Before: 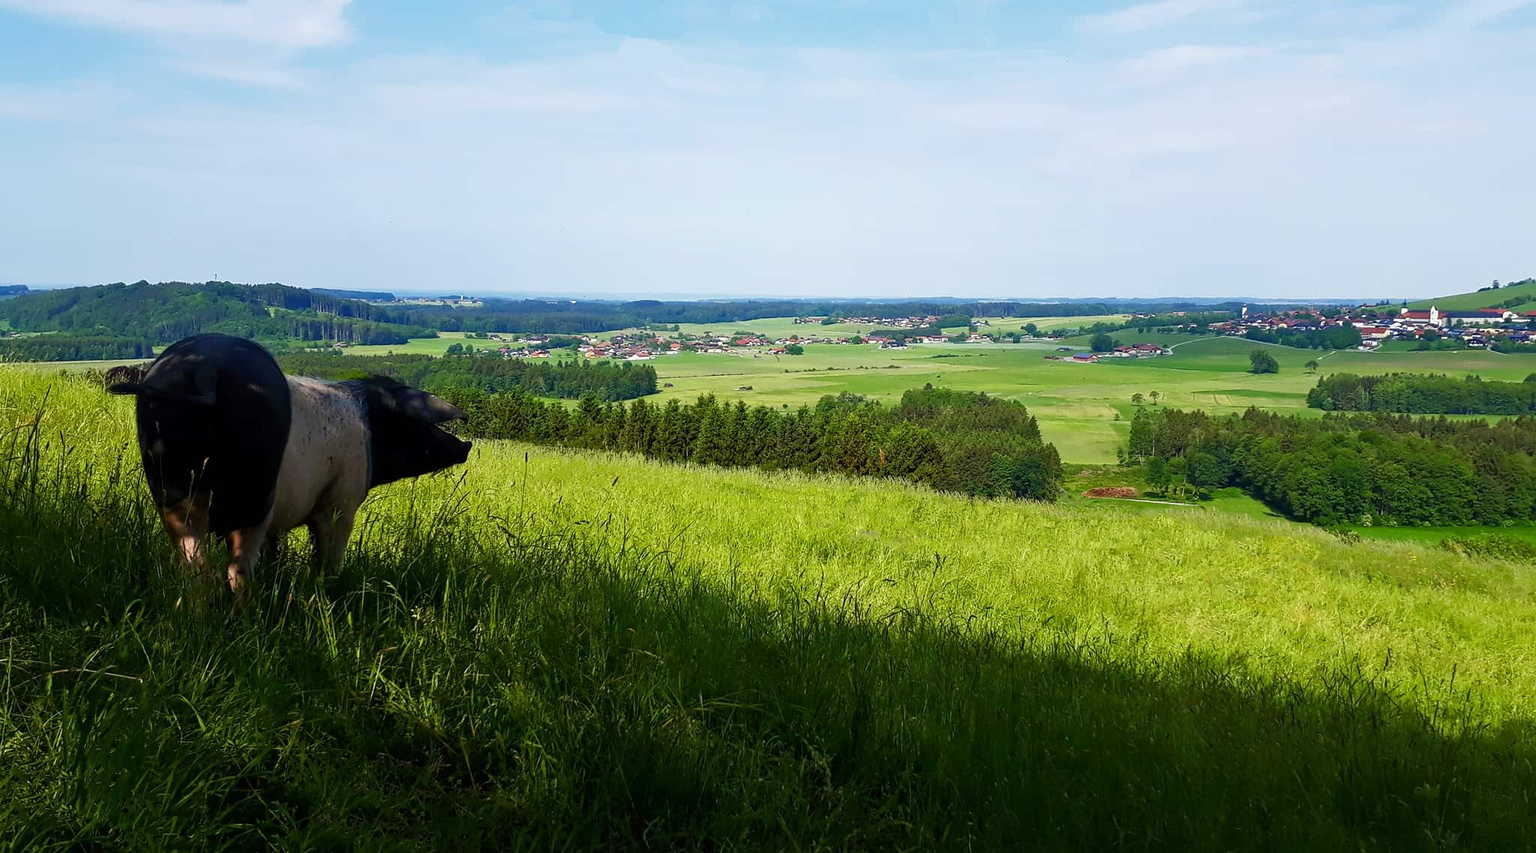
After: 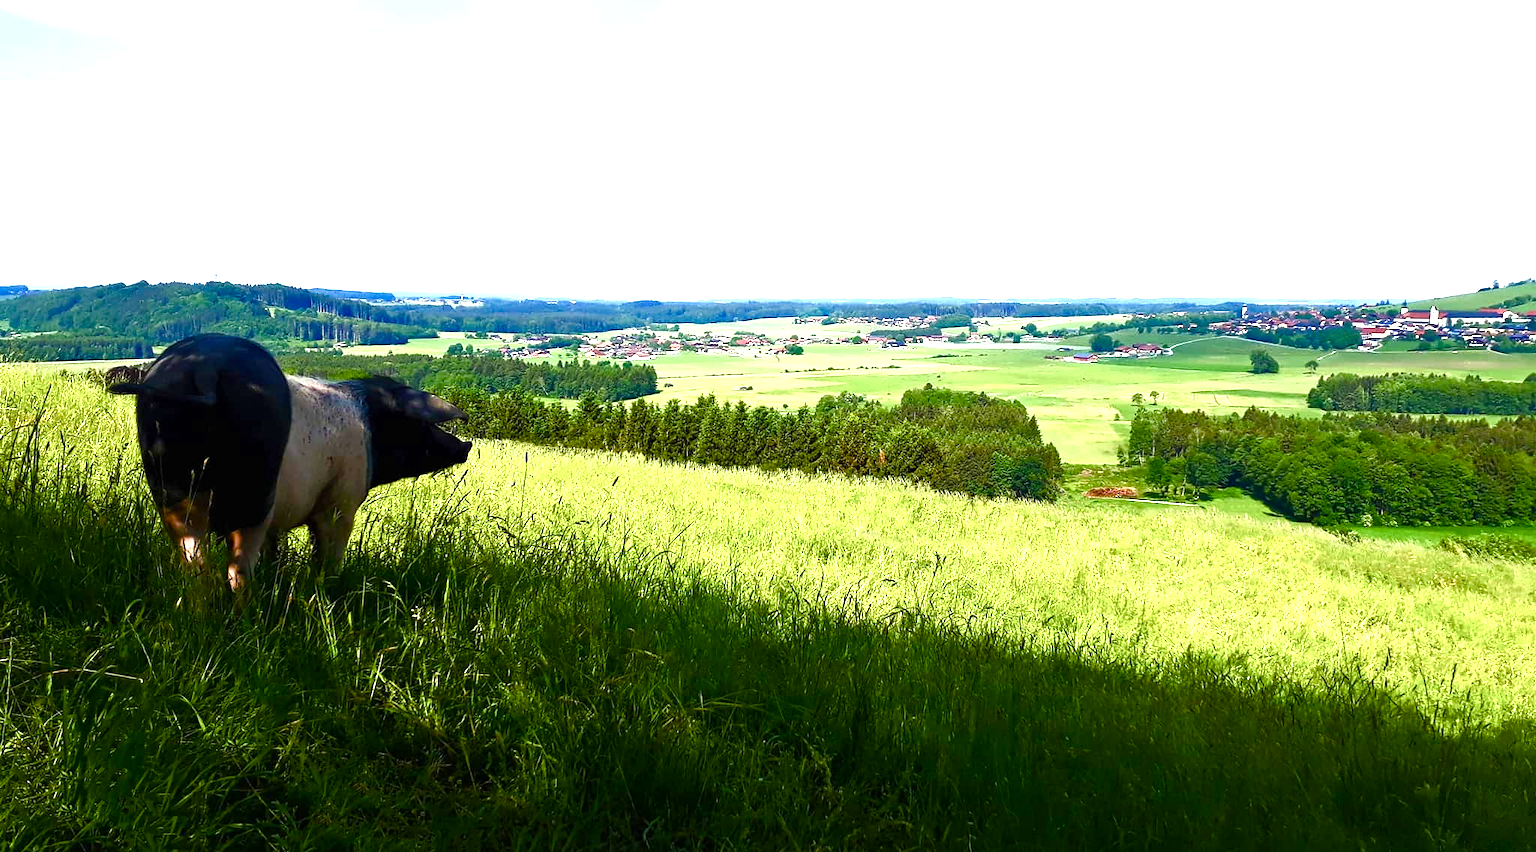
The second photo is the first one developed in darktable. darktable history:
exposure: black level correction 0, exposure 0.95 EV, compensate exposure bias true, compensate highlight preservation false
color balance rgb: perceptual saturation grading › highlights -29.58%, perceptual saturation grading › mid-tones 29.47%, perceptual saturation grading › shadows 59.73%, perceptual brilliance grading › global brilliance -17.79%, perceptual brilliance grading › highlights 28.73%, global vibrance 15.44%
